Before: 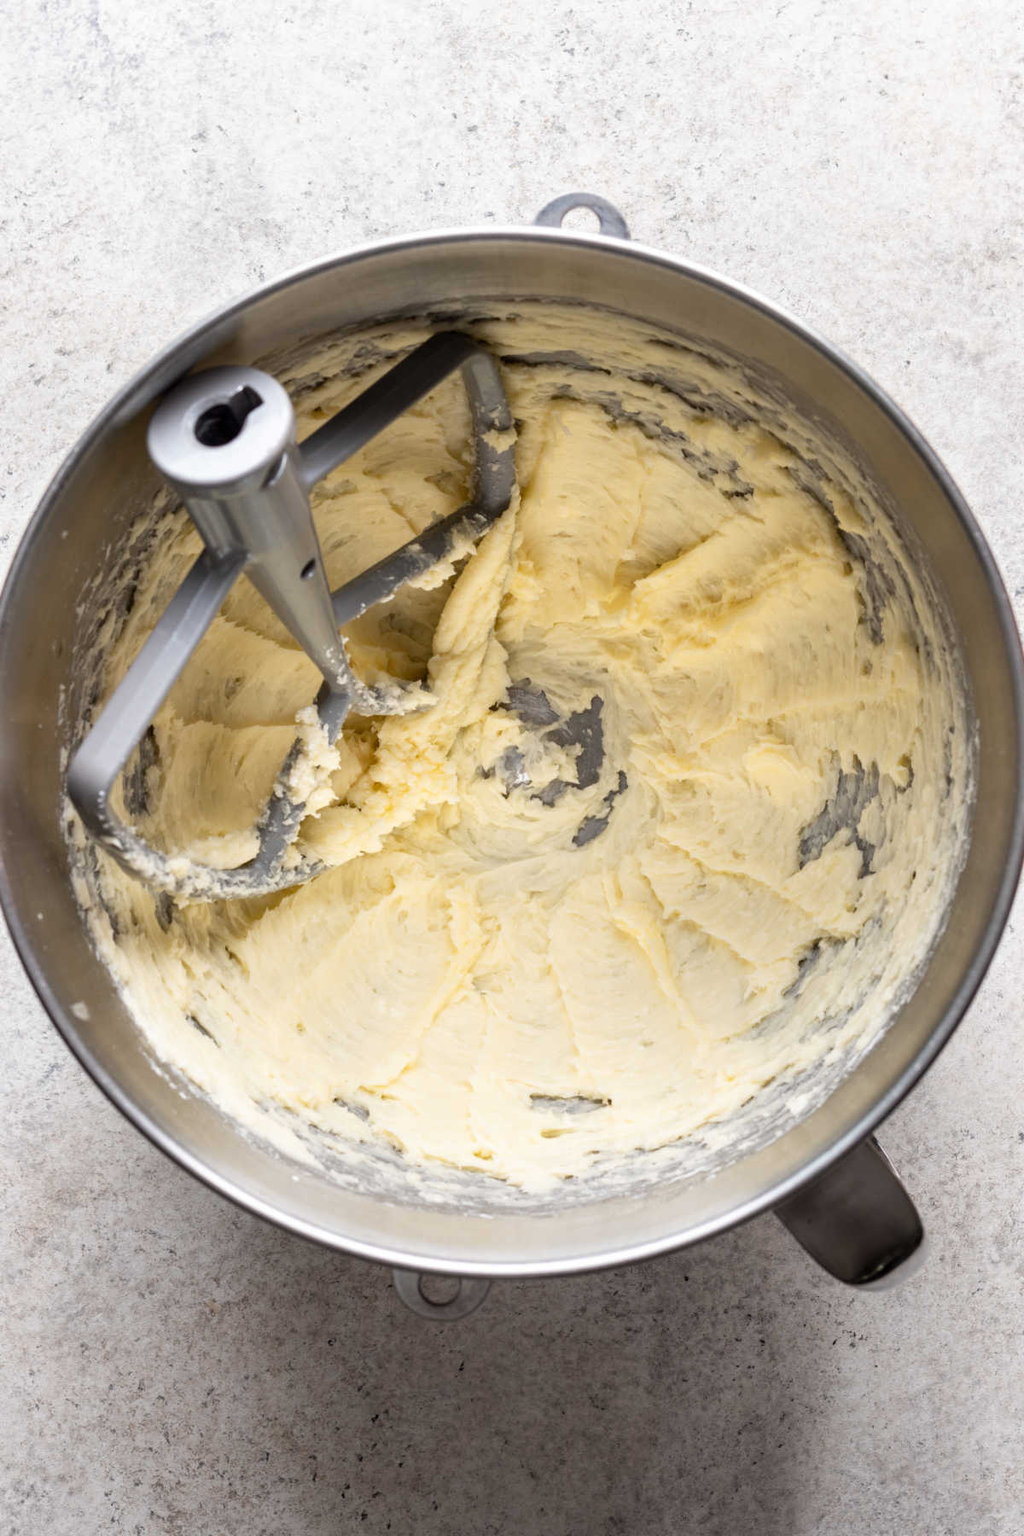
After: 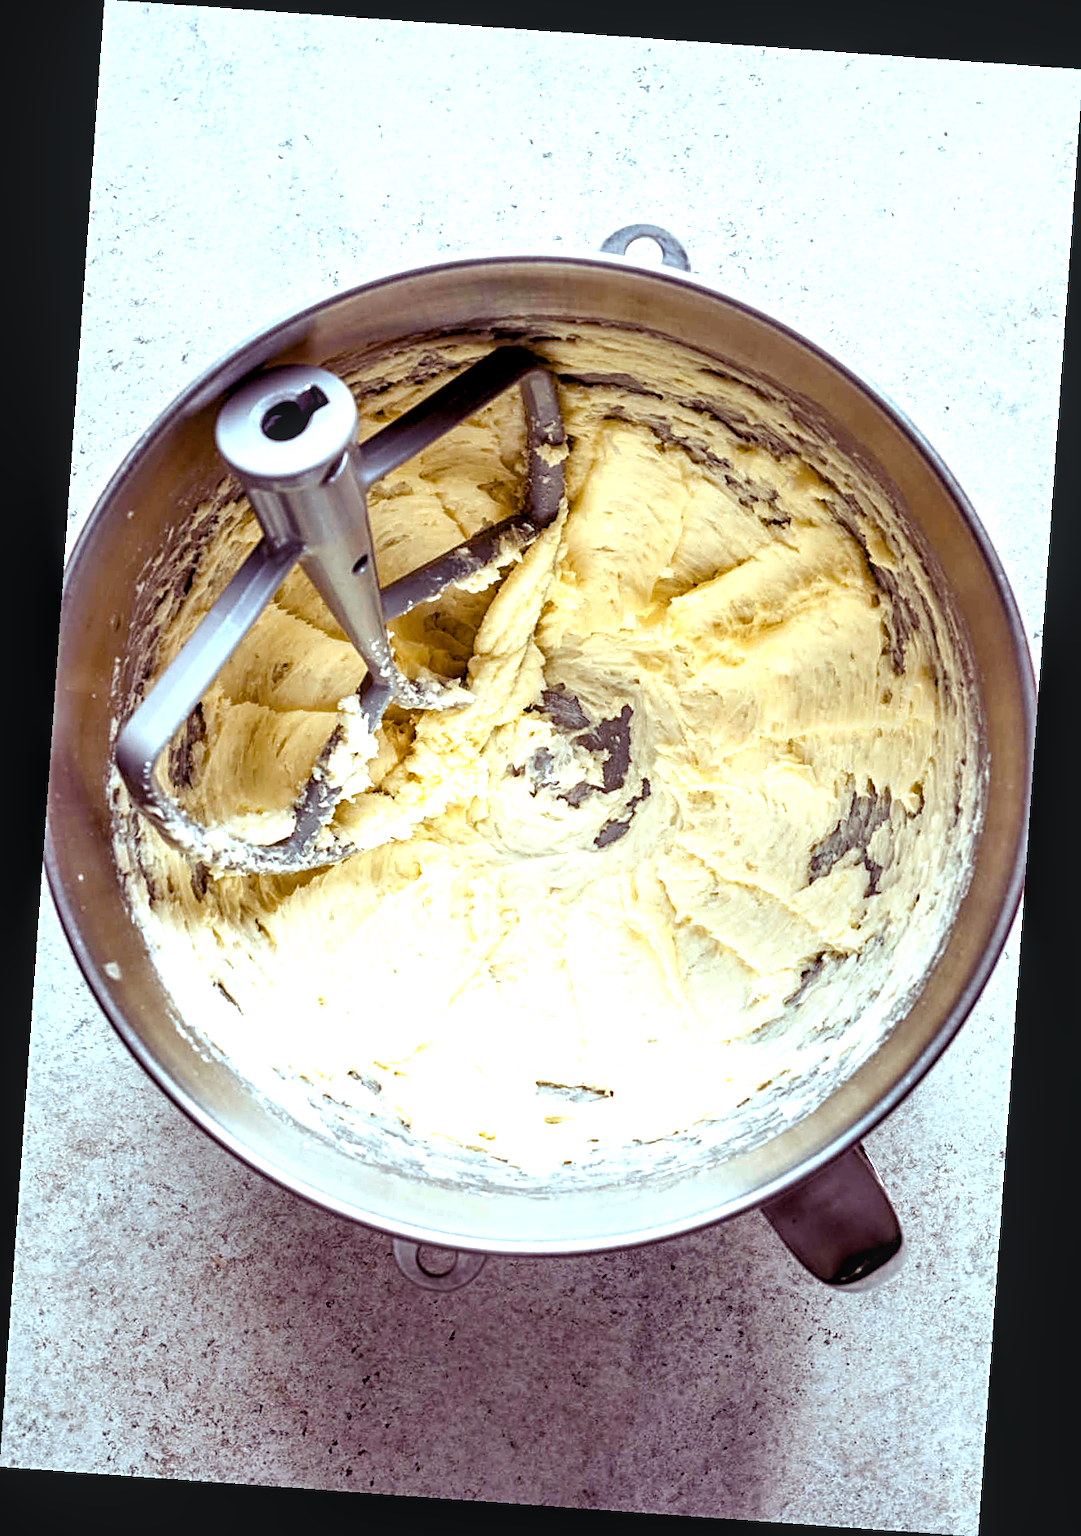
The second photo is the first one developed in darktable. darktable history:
color balance rgb: shadows lift › luminance -21.66%, shadows lift › chroma 8.98%, shadows lift › hue 283.37°, power › chroma 1.55%, power › hue 25.59°, highlights gain › luminance 6.08%, highlights gain › chroma 2.55%, highlights gain › hue 90°, global offset › luminance -0.87%, perceptual saturation grading › global saturation 27.49%, perceptual saturation grading › highlights -28.39%, perceptual saturation grading › mid-tones 15.22%, perceptual saturation grading › shadows 33.98%, perceptual brilliance grading › highlights 10%, perceptual brilliance grading › mid-tones 5%
color correction: highlights a* -9.73, highlights b* -21.22
exposure: black level correction 0.001, exposure 0.3 EV, compensate highlight preservation false
local contrast: detail 130%
rotate and perspective: rotation 4.1°, automatic cropping off
sharpen: radius 2.767
